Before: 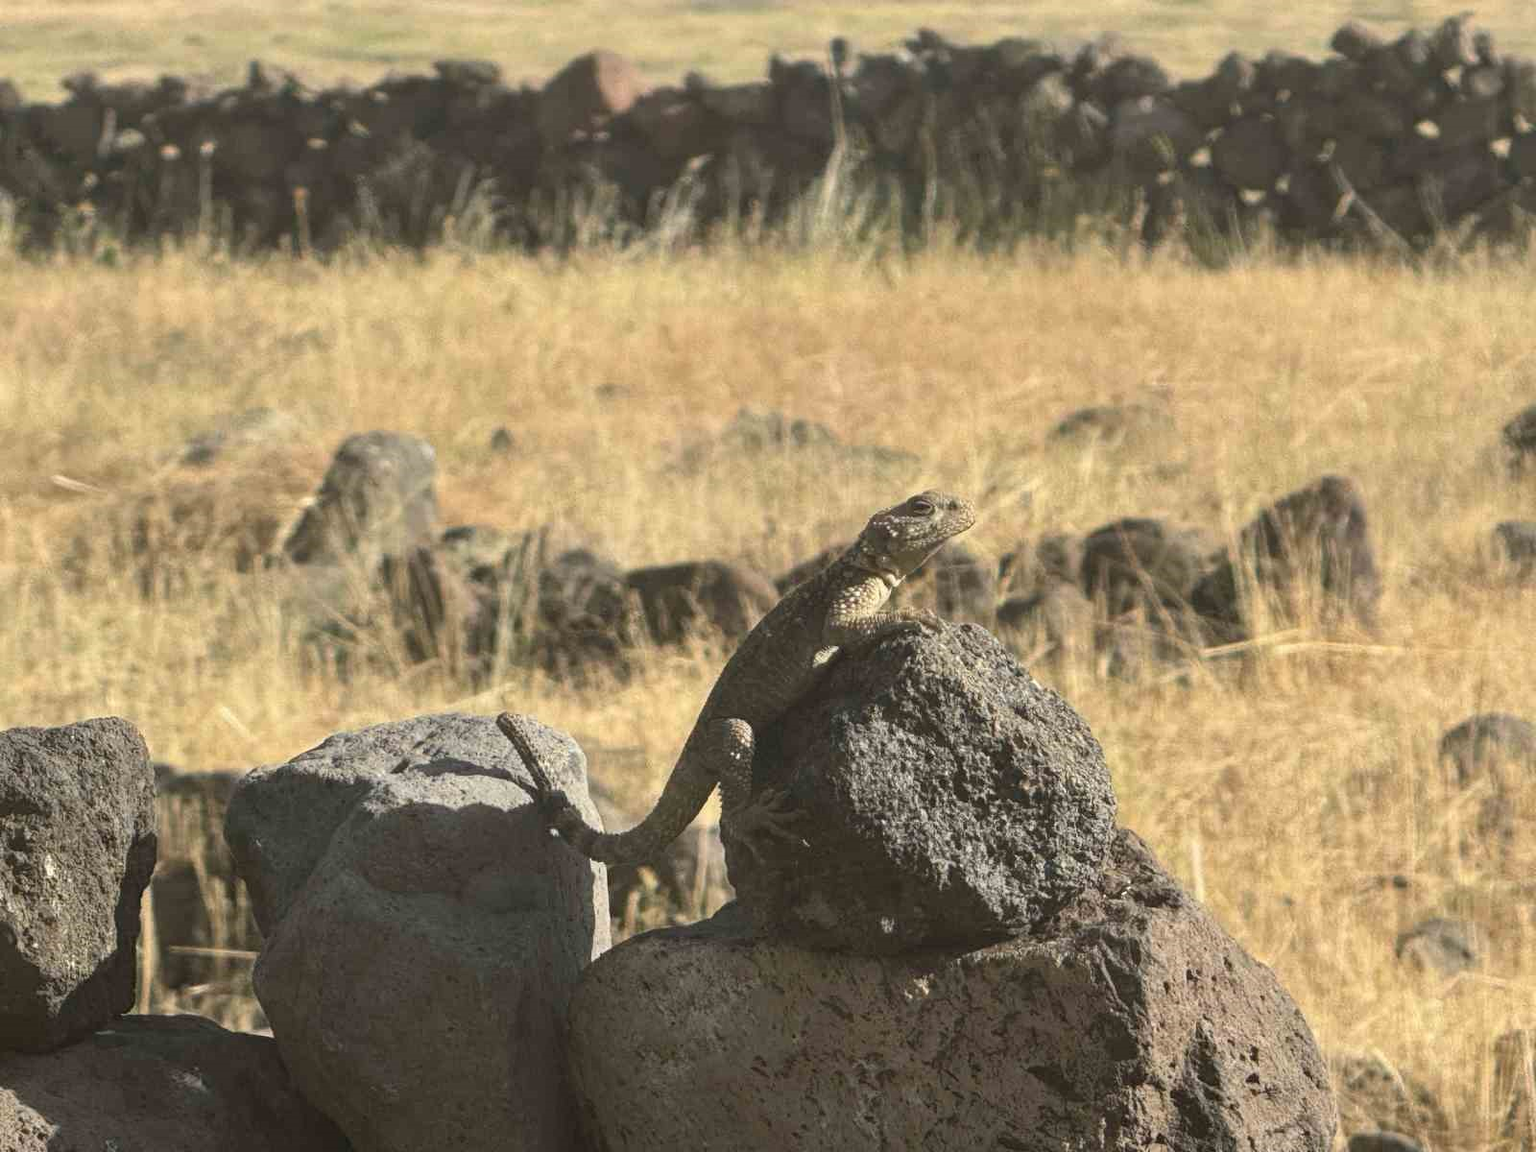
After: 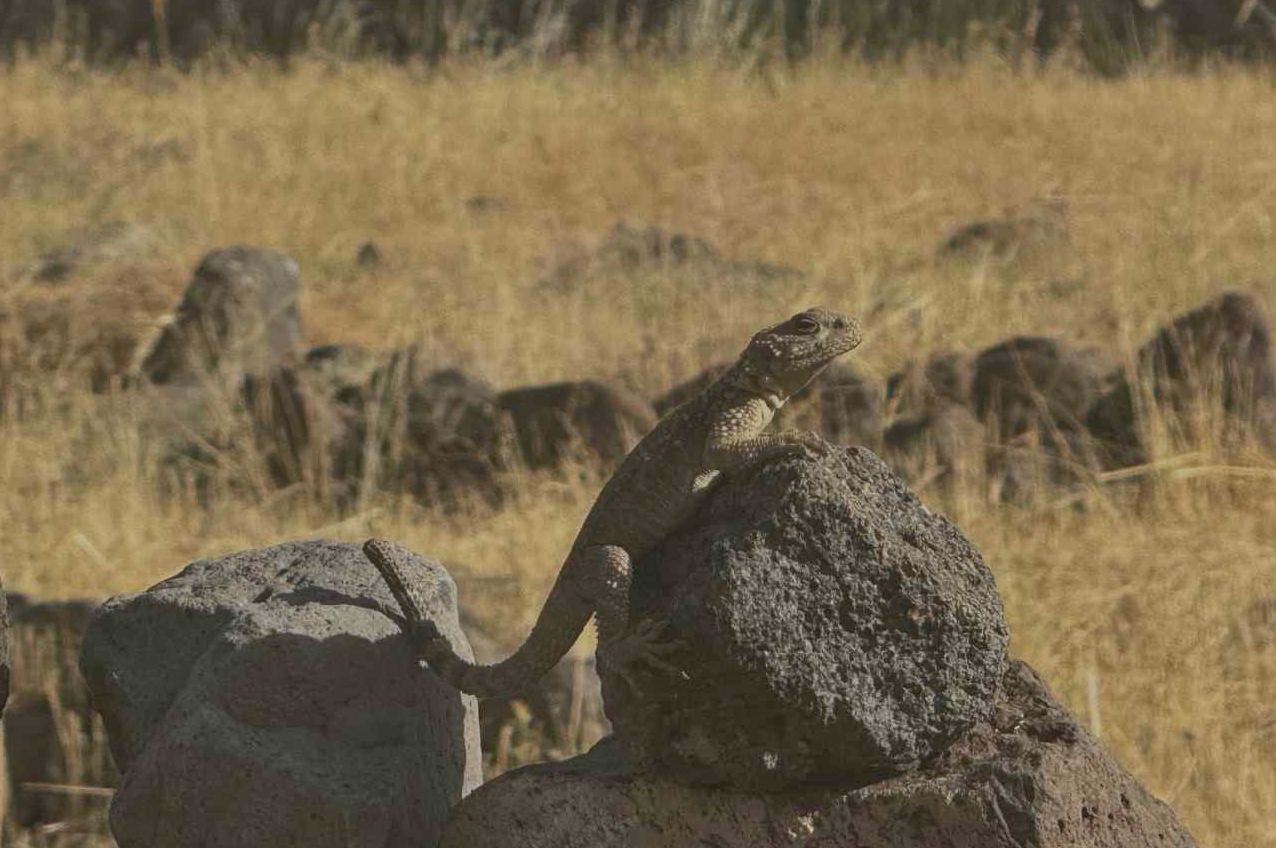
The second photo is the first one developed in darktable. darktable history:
contrast brightness saturation: contrast 0.043, saturation 0.074
crop: left 9.631%, top 16.952%, right 10.591%, bottom 12.317%
tone equalizer: -8 EV -0.002 EV, -7 EV 0.034 EV, -6 EV -0.006 EV, -5 EV 0.006 EV, -4 EV -0.04 EV, -3 EV -0.238 EV, -2 EV -0.688 EV, -1 EV -0.973 EV, +0 EV -0.985 EV
